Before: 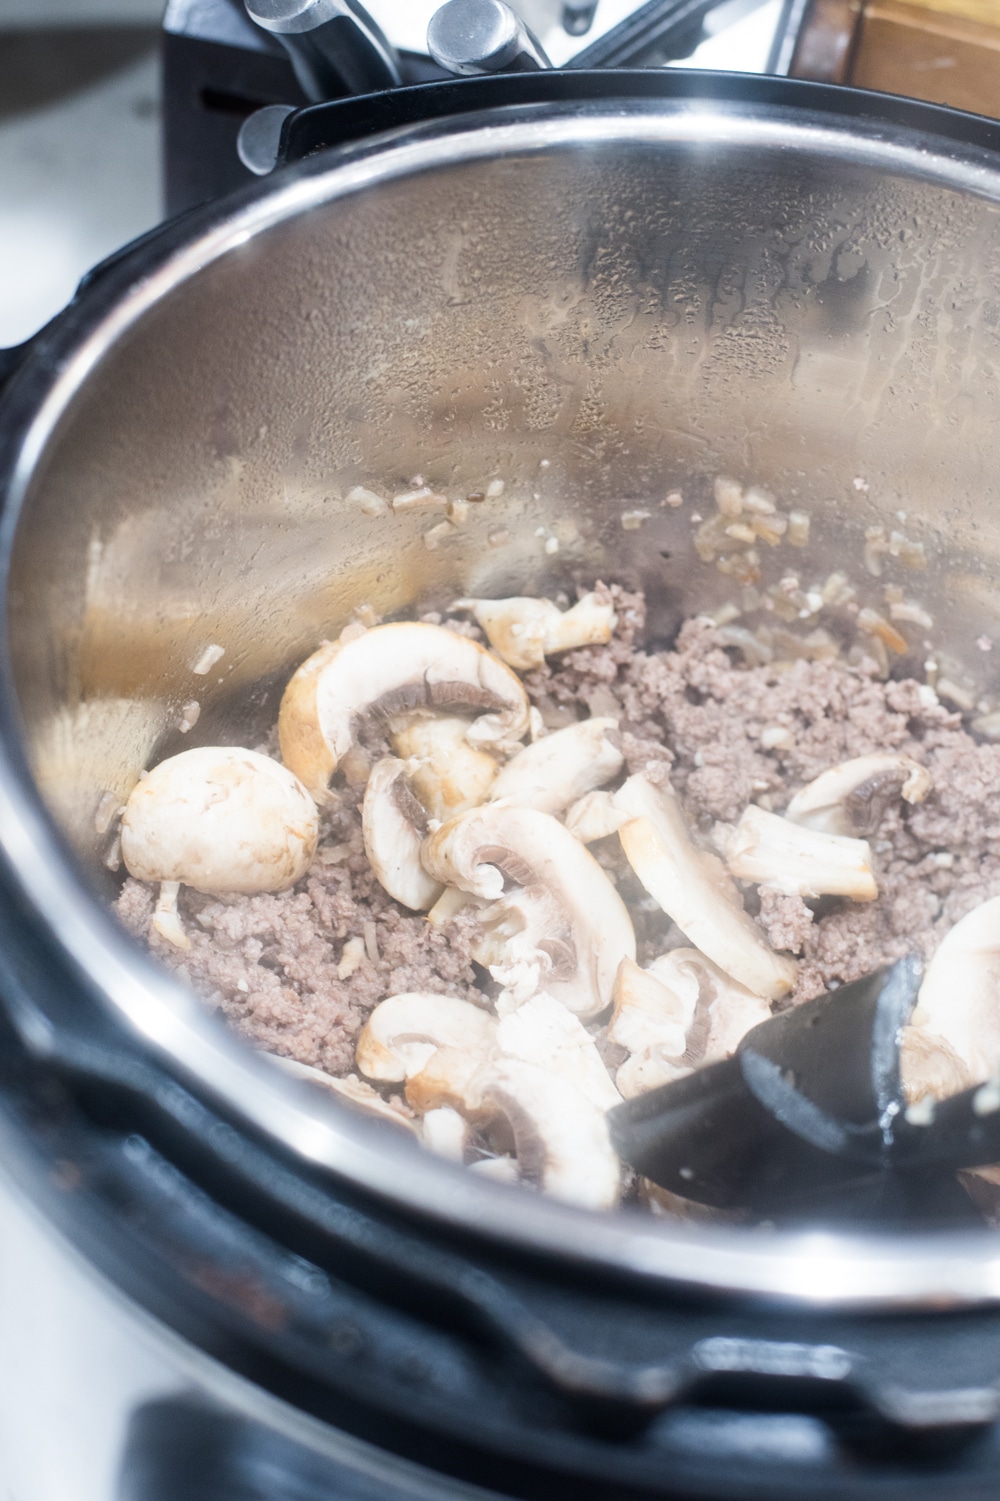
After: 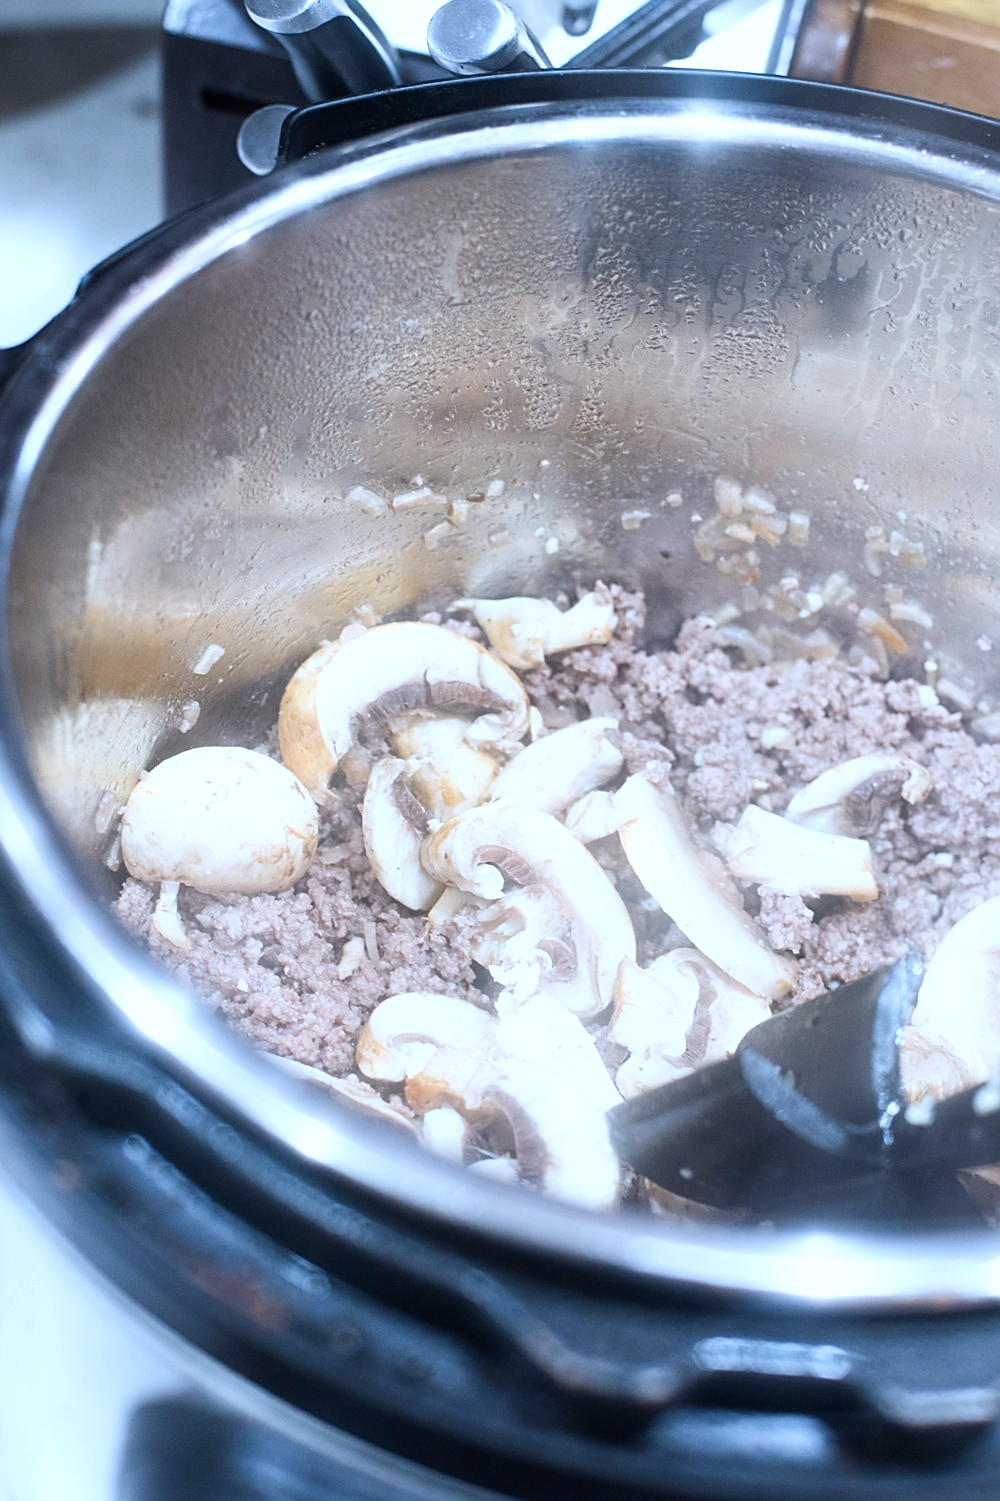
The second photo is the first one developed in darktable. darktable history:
exposure: exposure 0.203 EV, compensate highlight preservation false
color calibration: illuminant as shot in camera, x 0.378, y 0.381, temperature 4102.76 K
sharpen: amount 0.49
